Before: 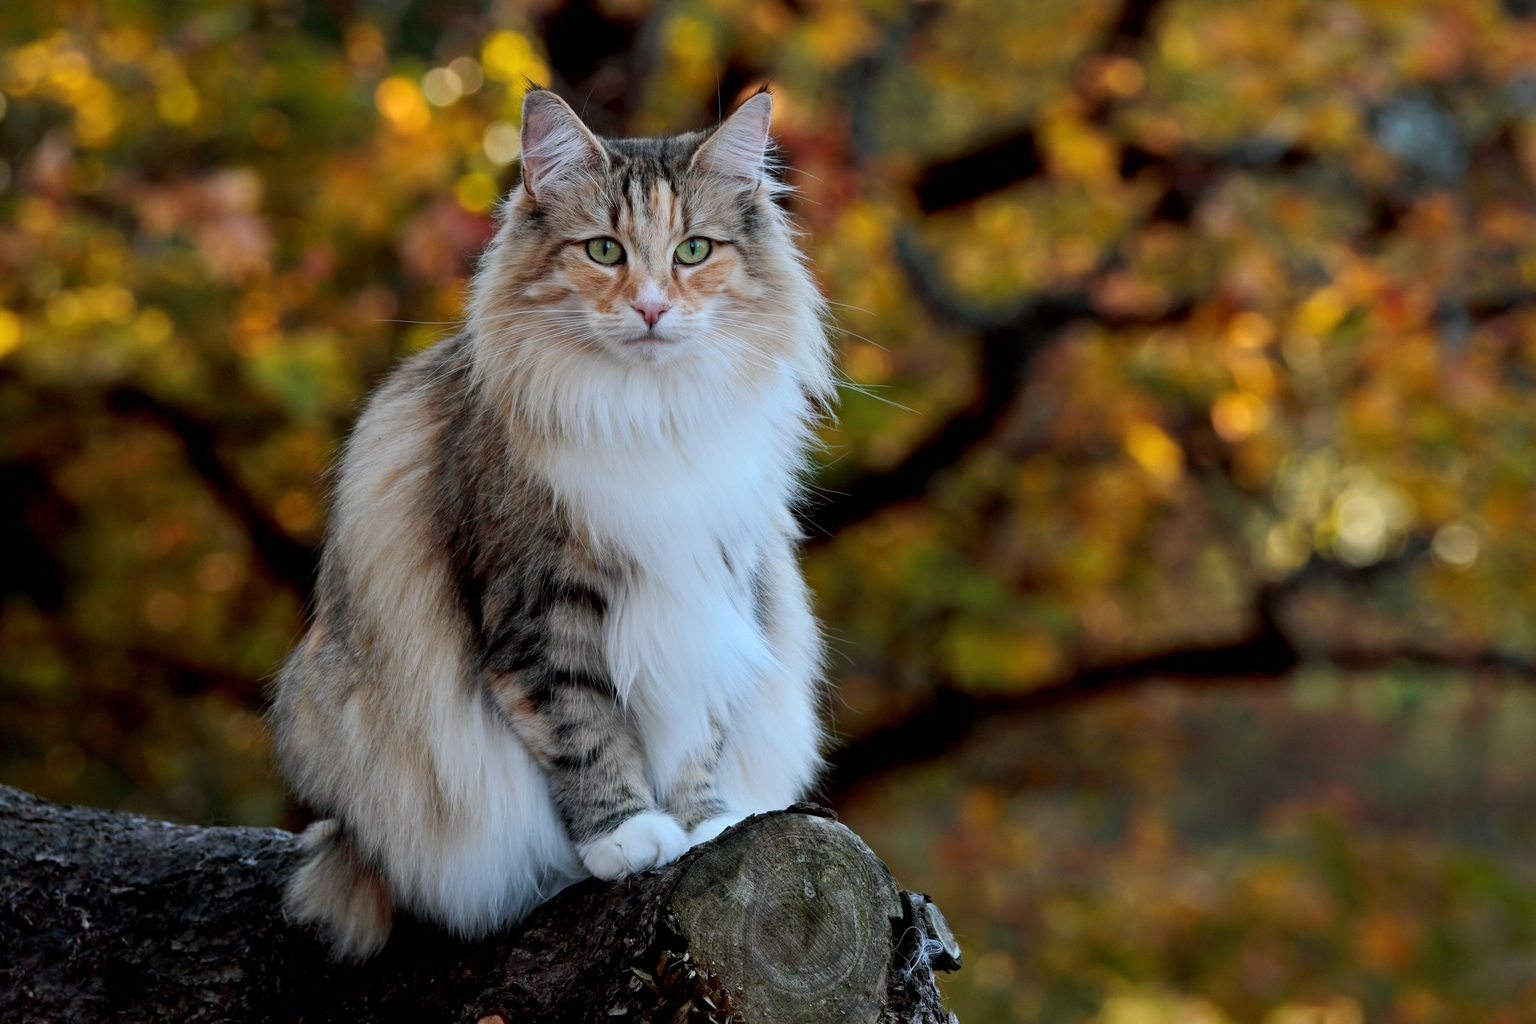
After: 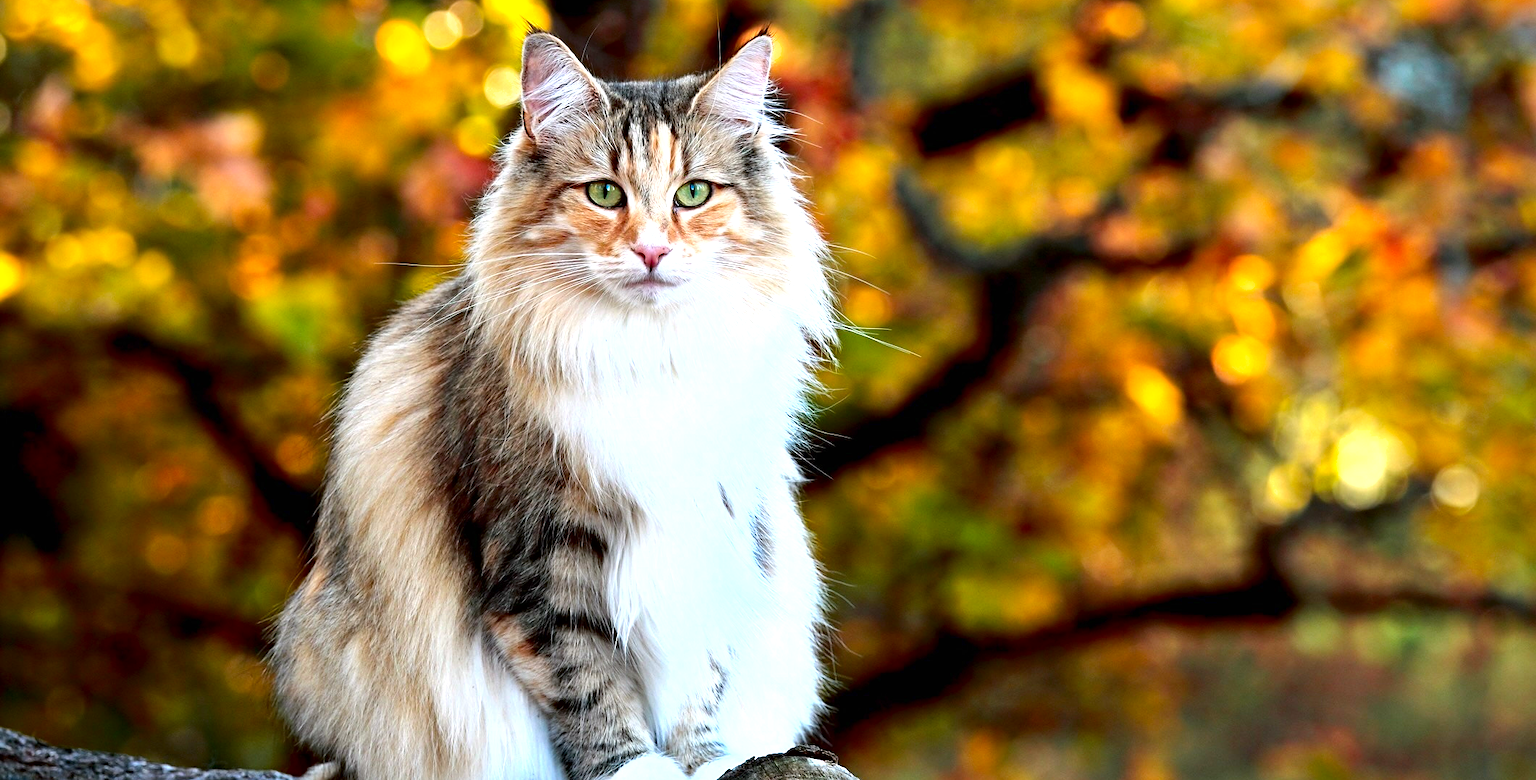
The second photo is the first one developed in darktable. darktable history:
contrast brightness saturation: contrast 0.131, brightness -0.063, saturation 0.163
exposure: black level correction 0, exposure 1.485 EV, compensate highlight preservation false
crop: top 5.656%, bottom 18.099%
haze removal: compatibility mode true, adaptive false
sharpen: radius 1.445, amount 0.393, threshold 1.622
shadows and highlights: shadows -20.3, white point adjustment -2.15, highlights -34.97
